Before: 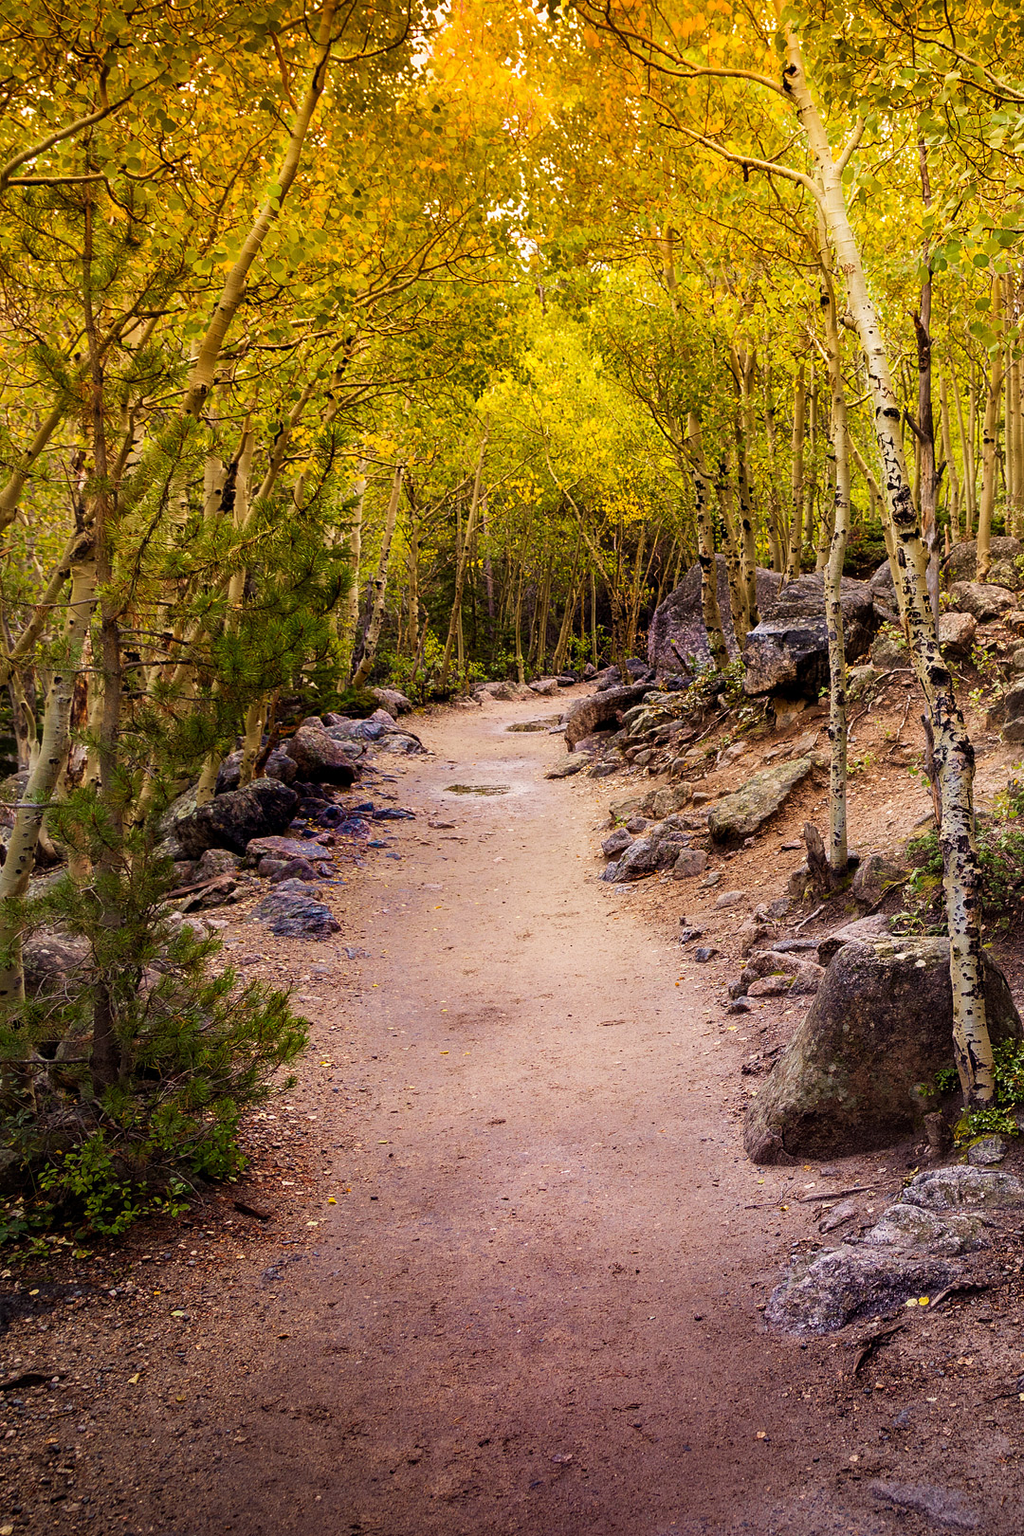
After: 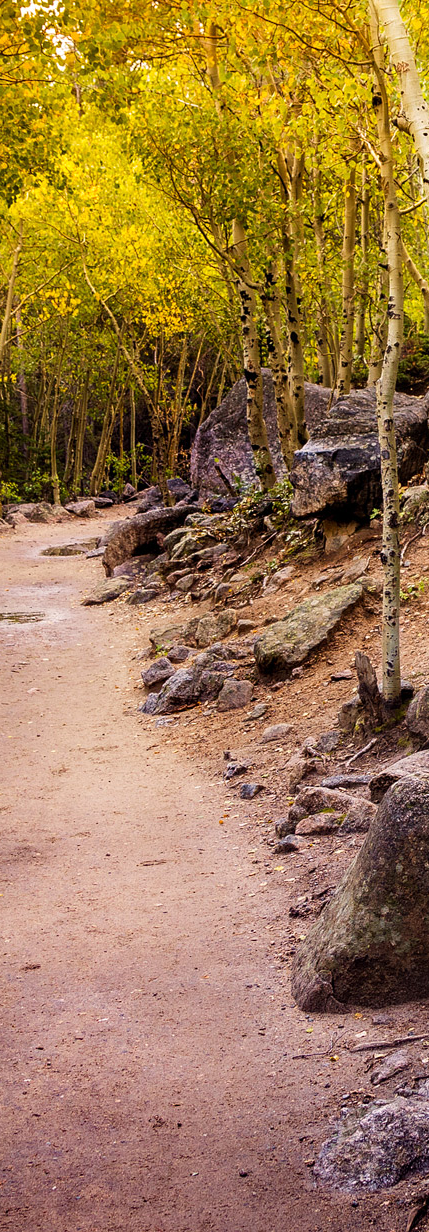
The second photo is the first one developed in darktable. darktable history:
crop: left 45.721%, top 13.393%, right 14.118%, bottom 10.01%
tone equalizer: on, module defaults
